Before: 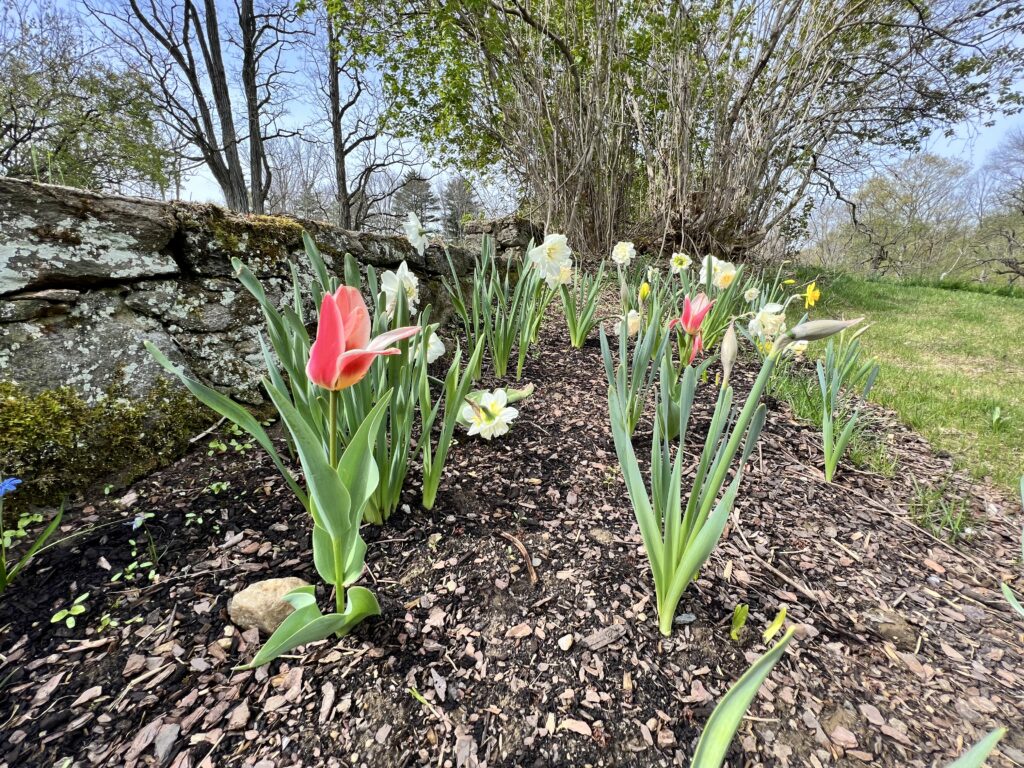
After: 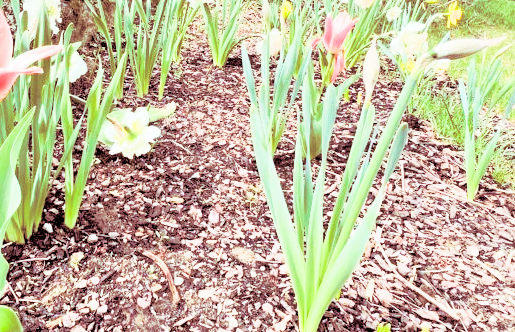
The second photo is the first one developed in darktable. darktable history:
crop: left 35.03%, top 36.625%, right 14.663%, bottom 20.057%
velvia: strength 17%
split-toning: highlights › saturation 0, balance -61.83
white balance: red 0.986, blue 1.01
exposure: black level correction 0.001, exposure 2 EV, compensate highlight preservation false
filmic rgb: black relative exposure -7.5 EV, white relative exposure 5 EV, hardness 3.31, contrast 1.3, contrast in shadows safe
tone equalizer: -7 EV 0.15 EV, -6 EV 0.6 EV, -5 EV 1.15 EV, -4 EV 1.33 EV, -3 EV 1.15 EV, -2 EV 0.6 EV, -1 EV 0.15 EV, mask exposure compensation -0.5 EV
